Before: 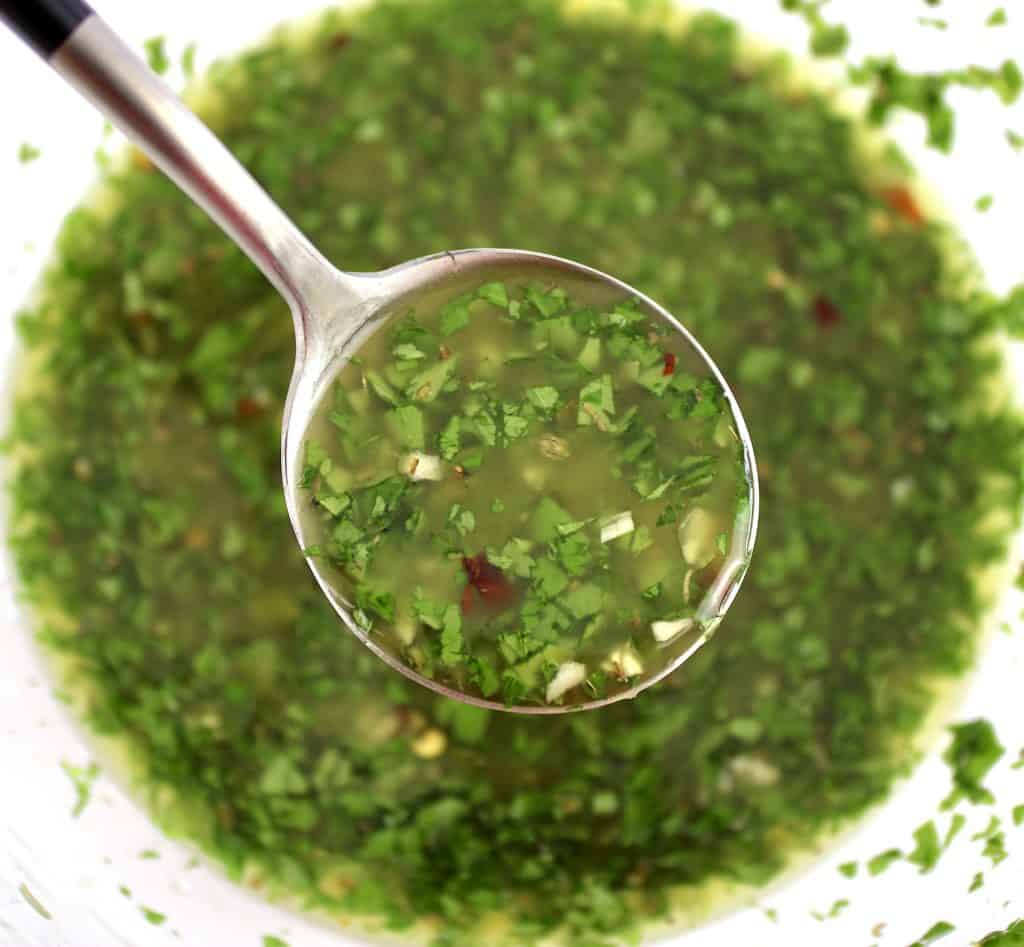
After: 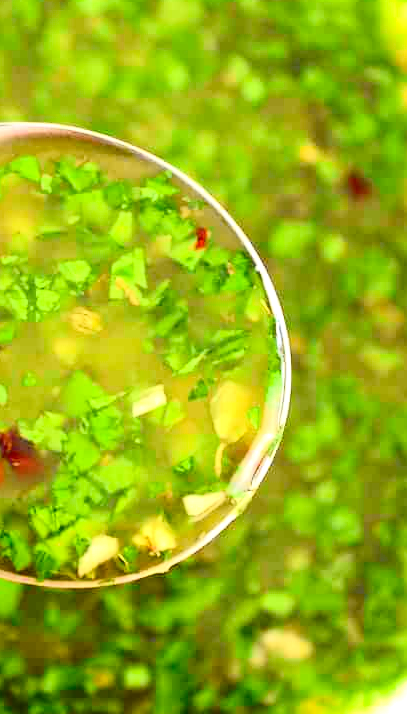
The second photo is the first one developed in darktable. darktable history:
tone curve: curves: ch0 [(0, 0.026) (0.058, 0.049) (0.246, 0.214) (0.437, 0.498) (0.55, 0.644) (0.657, 0.767) (0.822, 0.9) (1, 0.961)]; ch1 [(0, 0) (0.346, 0.307) (0.408, 0.369) (0.453, 0.457) (0.476, 0.489) (0.502, 0.493) (0.521, 0.515) (0.537, 0.531) (0.612, 0.641) (0.676, 0.728) (1, 1)]; ch2 [(0, 0) (0.346, 0.34) (0.434, 0.46) (0.485, 0.494) (0.5, 0.494) (0.511, 0.504) (0.537, 0.551) (0.579, 0.599) (0.625, 0.686) (1, 1)], color space Lab, independent channels, preserve colors none
exposure: black level correction 0, exposure 0.95 EV, compensate exposure bias true, compensate highlight preservation false
crop: left 45.721%, top 13.393%, right 14.118%, bottom 10.01%
